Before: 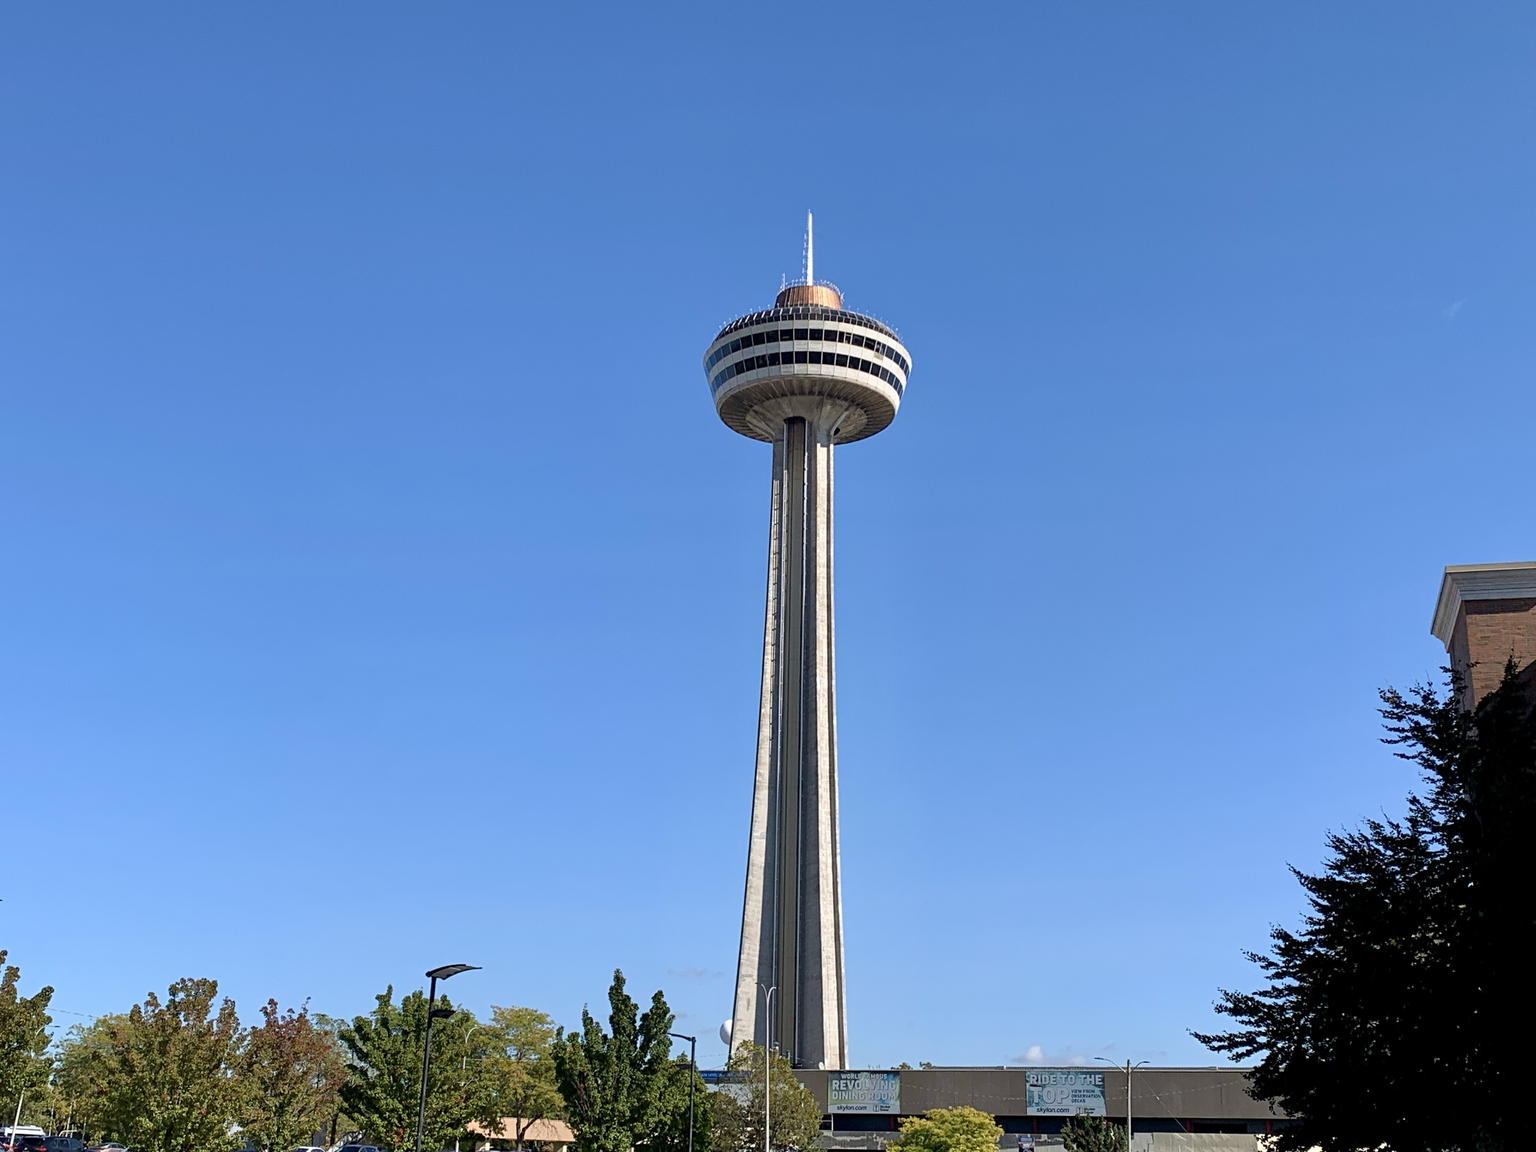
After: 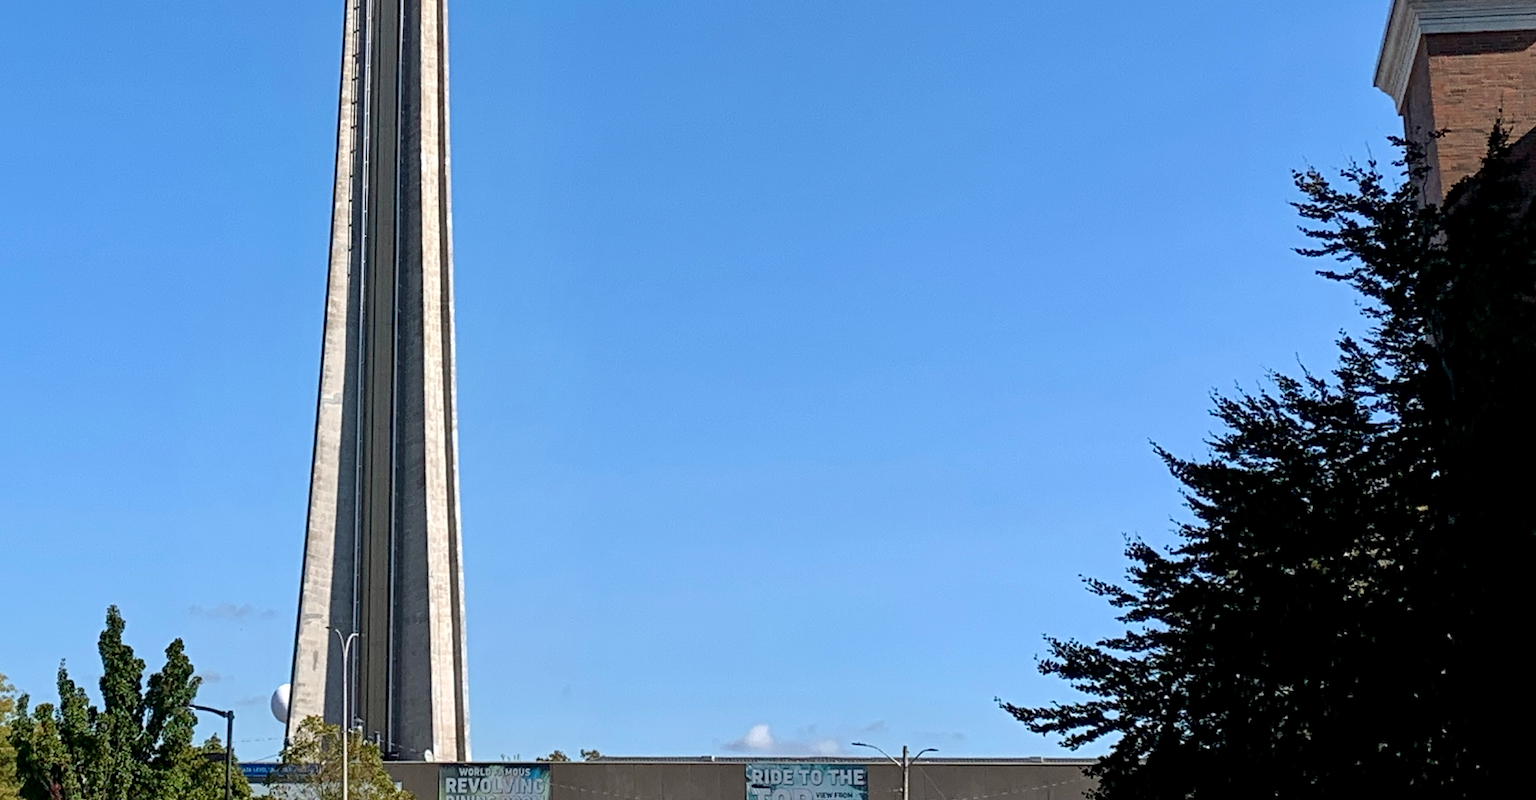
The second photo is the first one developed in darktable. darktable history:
crop and rotate: left 35.509%, top 50.238%, bottom 4.934%
local contrast: mode bilateral grid, contrast 20, coarseness 50, detail 130%, midtone range 0.2
